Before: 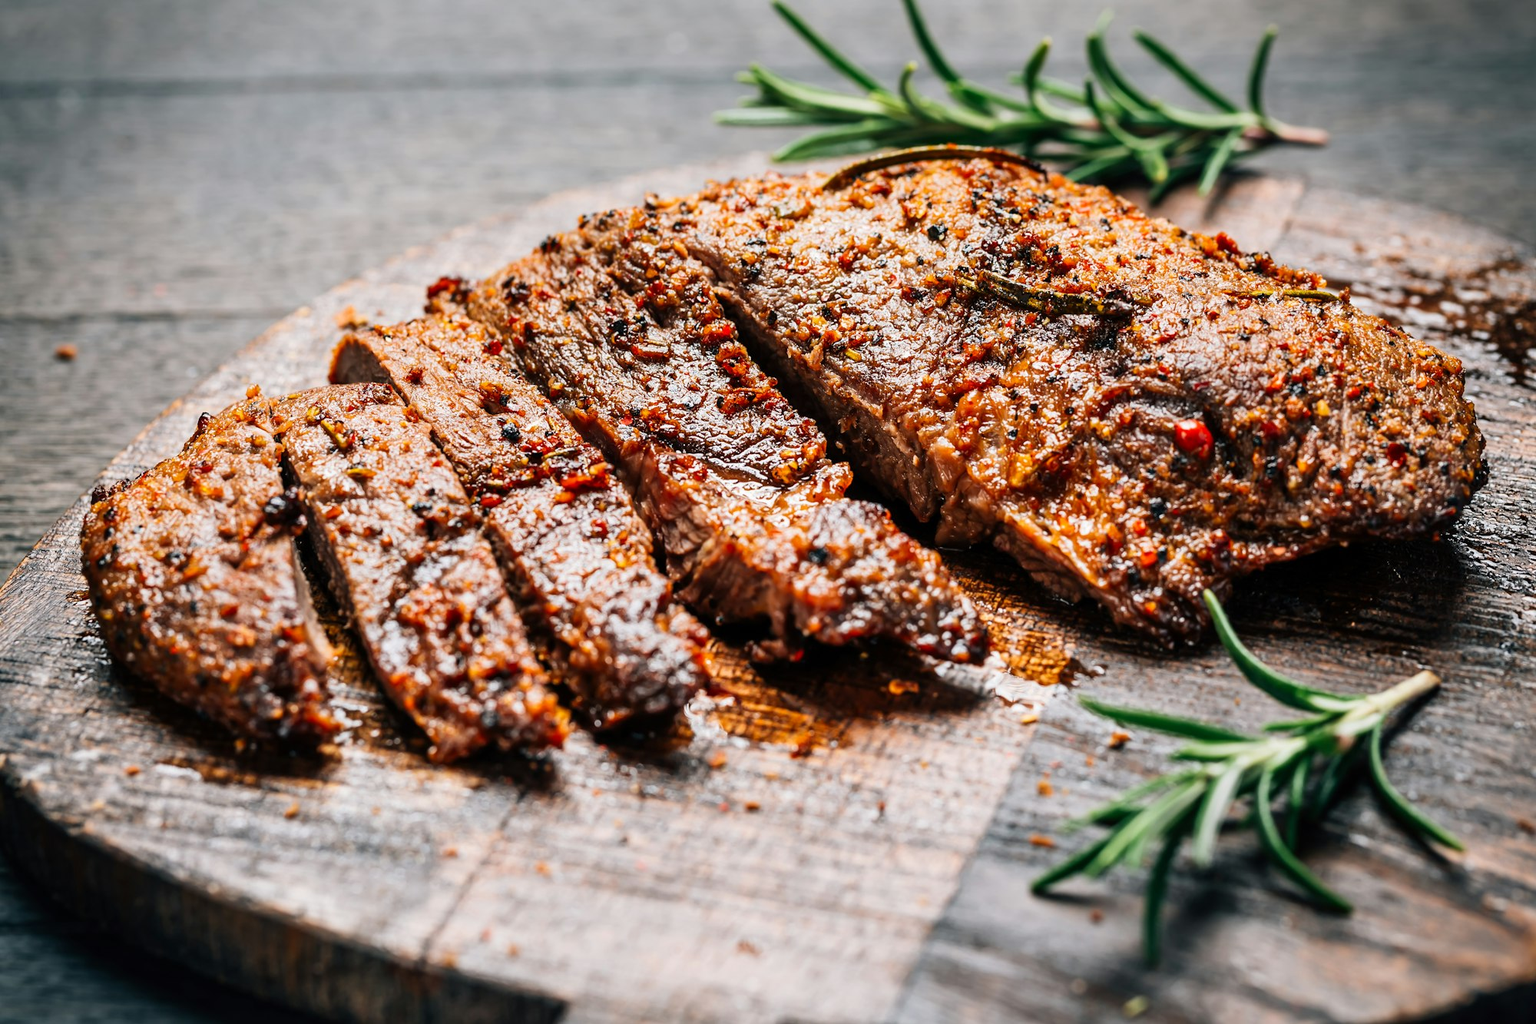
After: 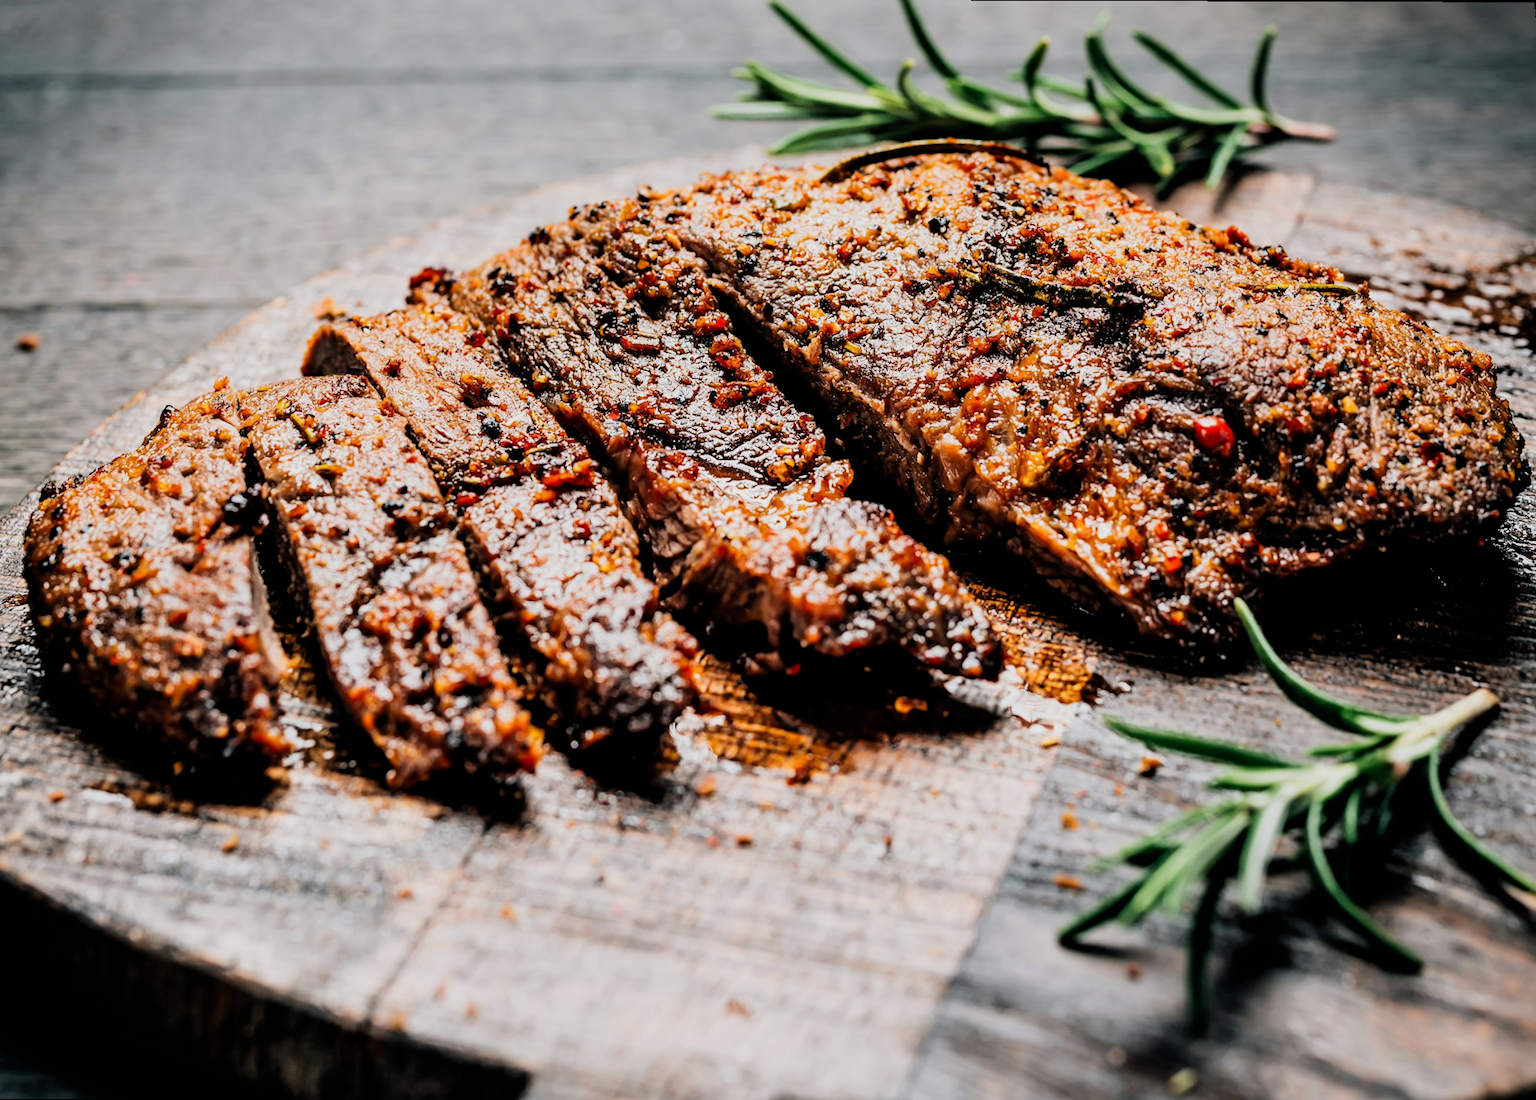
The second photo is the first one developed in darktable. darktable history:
rotate and perspective: rotation 0.215°, lens shift (vertical) -0.139, crop left 0.069, crop right 0.939, crop top 0.002, crop bottom 0.996
filmic rgb: black relative exposure -5 EV, white relative exposure 3.5 EV, hardness 3.19, contrast 1.2, highlights saturation mix -50%
